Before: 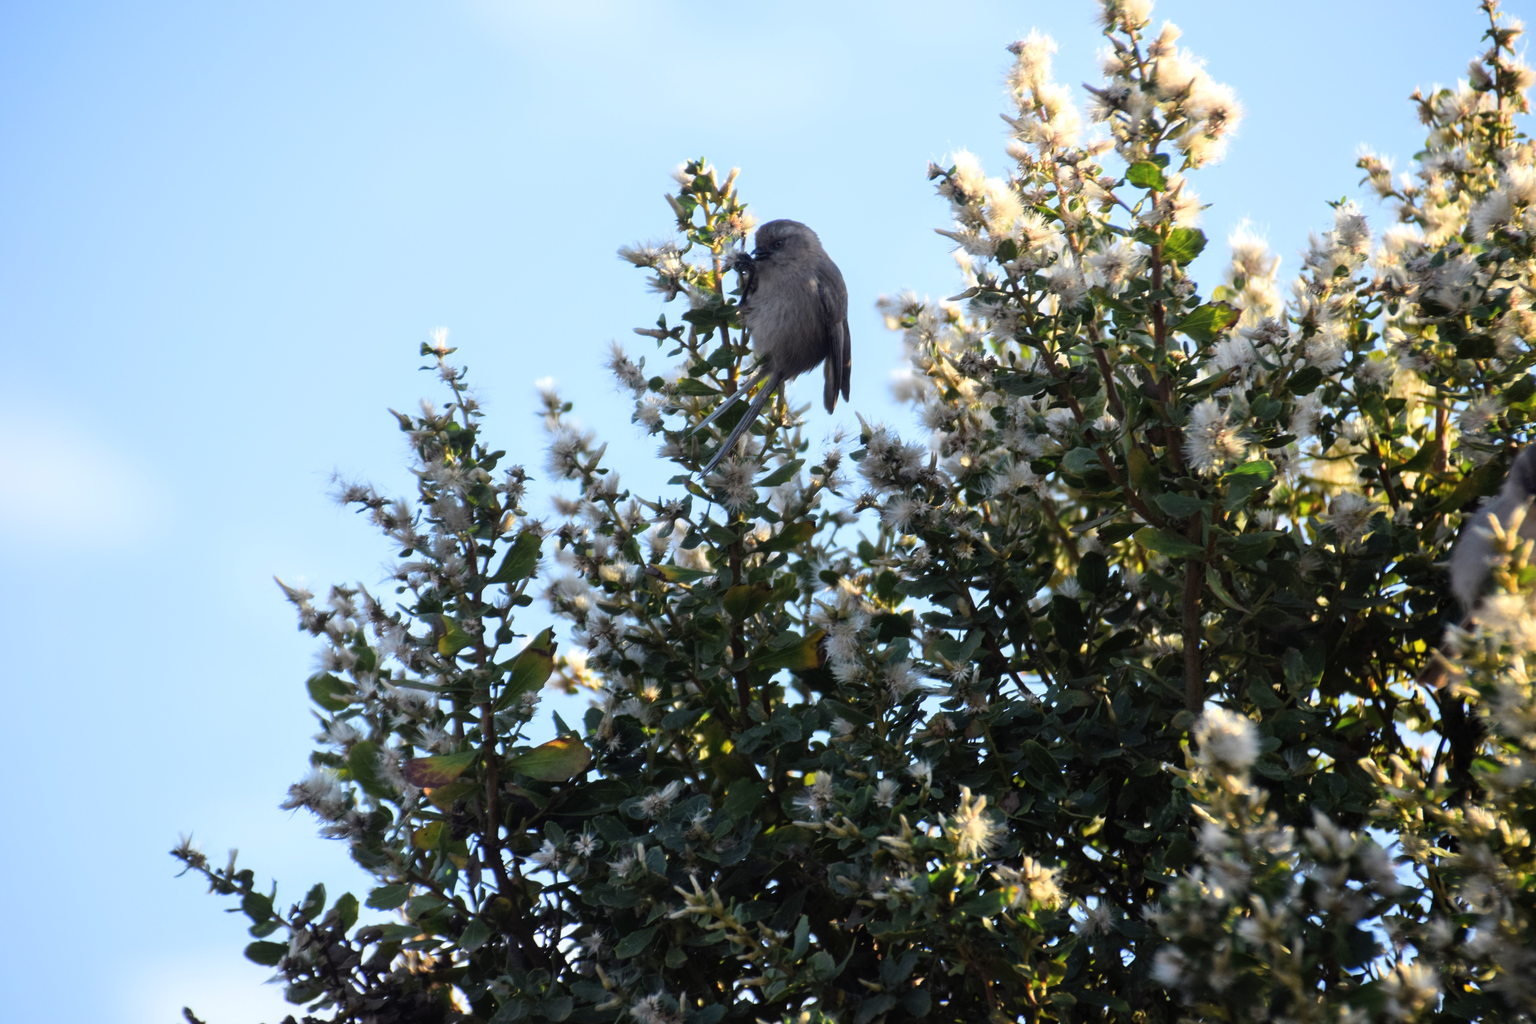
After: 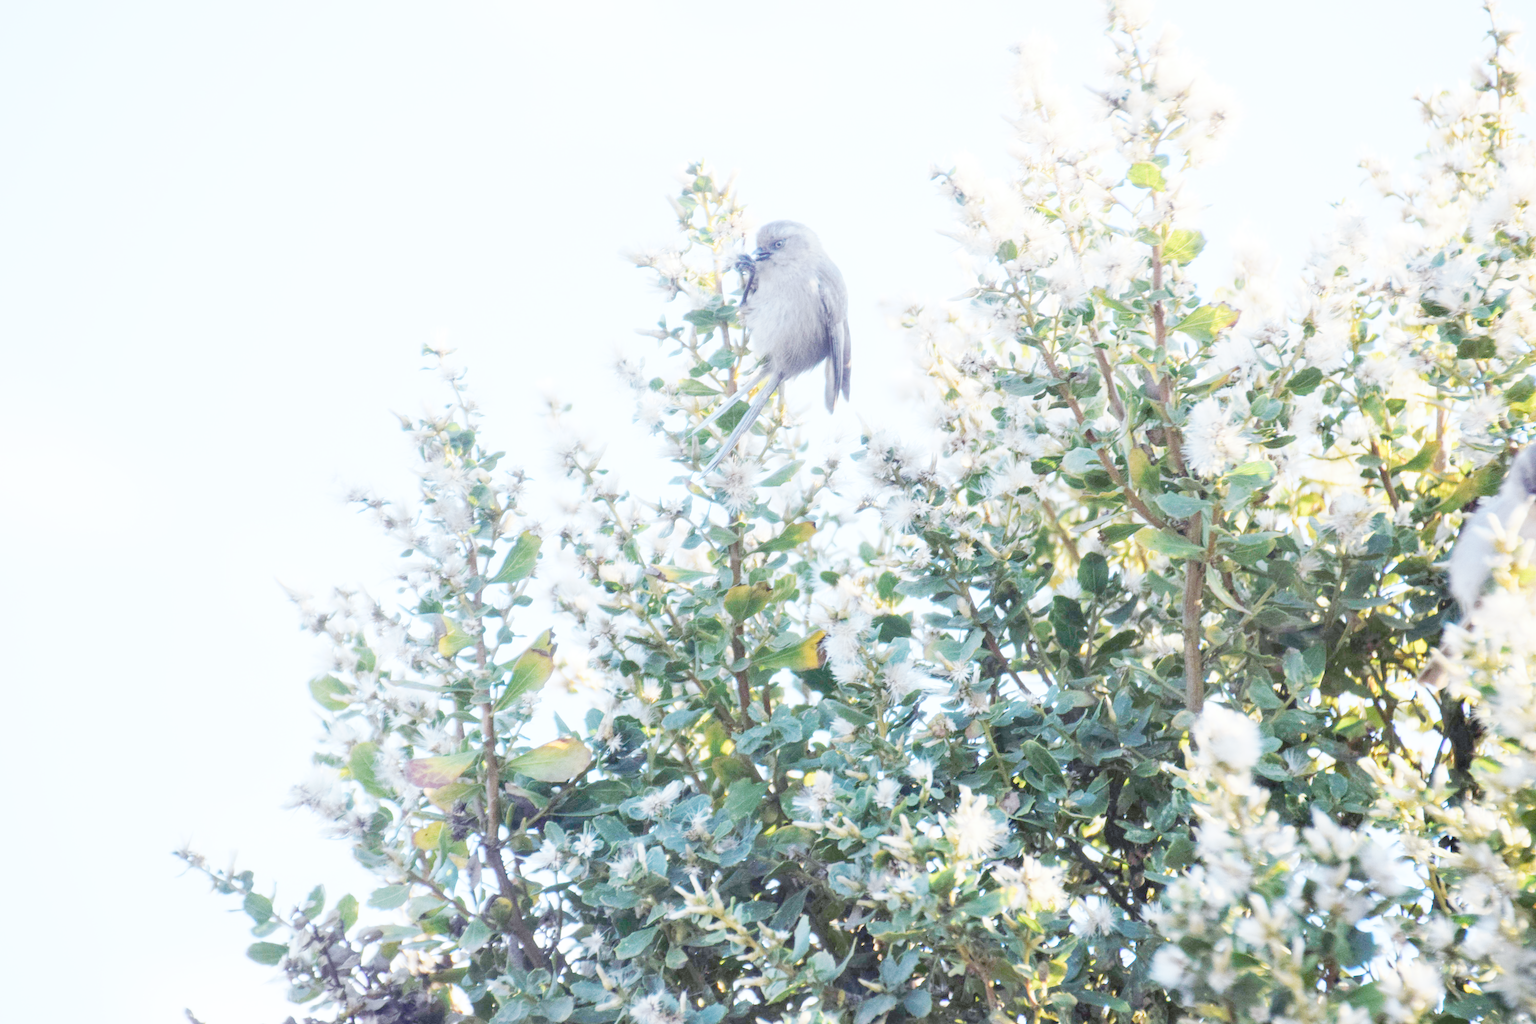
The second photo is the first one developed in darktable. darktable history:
tone curve: curves: ch0 [(0, 0) (0.003, 0.003) (0.011, 0.013) (0.025, 0.028) (0.044, 0.05) (0.069, 0.078) (0.1, 0.113) (0.136, 0.153) (0.177, 0.2) (0.224, 0.271) (0.277, 0.374) (0.335, 0.47) (0.399, 0.574) (0.468, 0.688) (0.543, 0.79) (0.623, 0.859) (0.709, 0.919) (0.801, 0.957) (0.898, 0.978) (1, 1)], preserve colors none
color look up table: target L [77.25, 76.75, 76.16, 69.36, 71.99, 59.67, 54.95, 42.51, 36.17, 25.03, 199.89, 99.61, 93.89, 88.07, 81.22, 77.4, 76.72, 76.18, 75.45, 72.32, 67.27, 66.95, 62.5, 64.72, 57.74, 51.42, 51.63, 49.38, 47.16, 43.41, 37.84, 20.13, 58.11, 55.6, 50.83, 45.65, 33.09, 79.35, 77.41, 62.4, 58.18, 53.68, 55.74, 0 ×6], target a [-1.994, -5.446, -7.645, -19.03, -32.32, -50.63, -36.33, -10.29, -1.124, -0.692, 0, 0.049, -0.653, -0.075, -0.707, -7.64, 3.03, 2.727, -0.048, -1.001, 17.77, -0.811, 29.99, 14.09, 41.05, 43.79, -0.43, 48.24, 47.61, 47.99, 13.41, -0.189, 8.969, 47.68, 25.37, 3.487, 21.1, -7.411, -10.87, -29.99, -26.95, -8.095, -14.48, 0 ×6], target b [-3.091, -3.303, -7.642, 45.88, -11.91, 17.85, 24.19, 19.39, -2.083, -0.949, 0, -0.601, 2.412, 0.102, -0.322, 65.57, -0.493, -0.887, 0.023, -0.288, 58.88, -2.285, 52.94, 10.69, 48.03, 12.21, -2.213, -1.921, 22.15, 25.84, 11.75, -0.606, -20.65, -12.34, -25.95, -47.85, -19.19, -11.02, -9.116, -50.89, -48.31, -23.97, -64.08, 0 ×6], num patches 43
